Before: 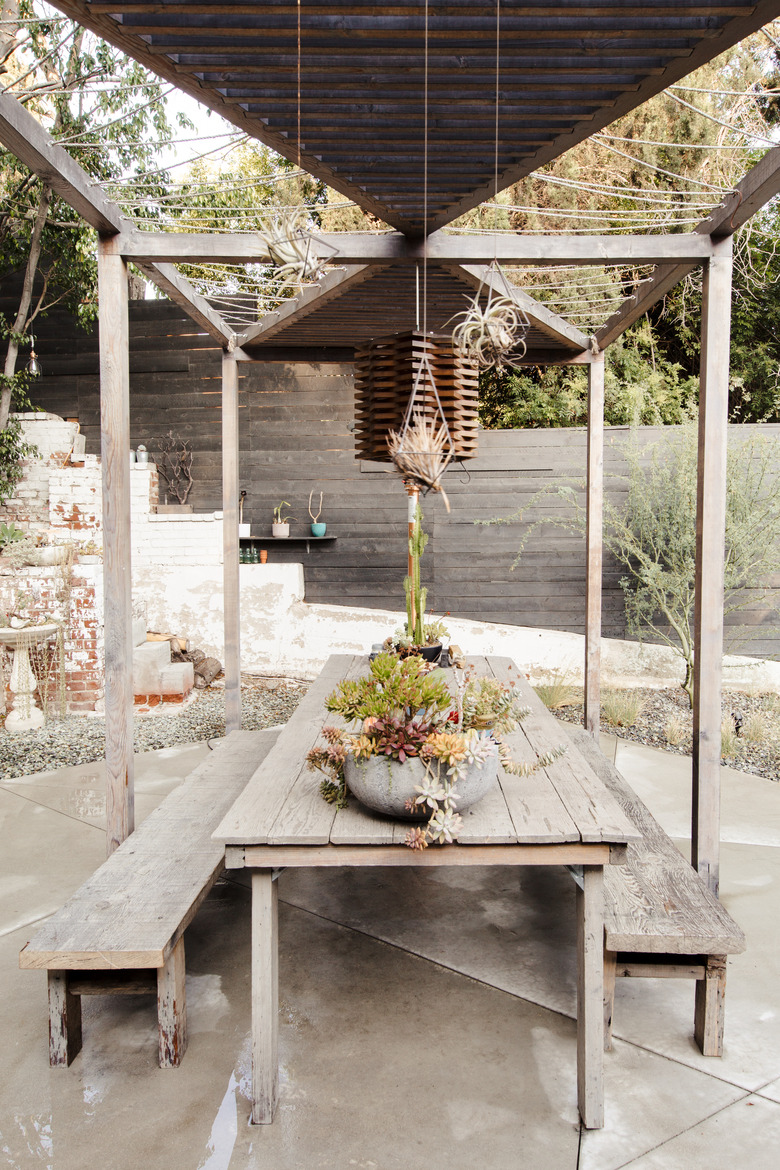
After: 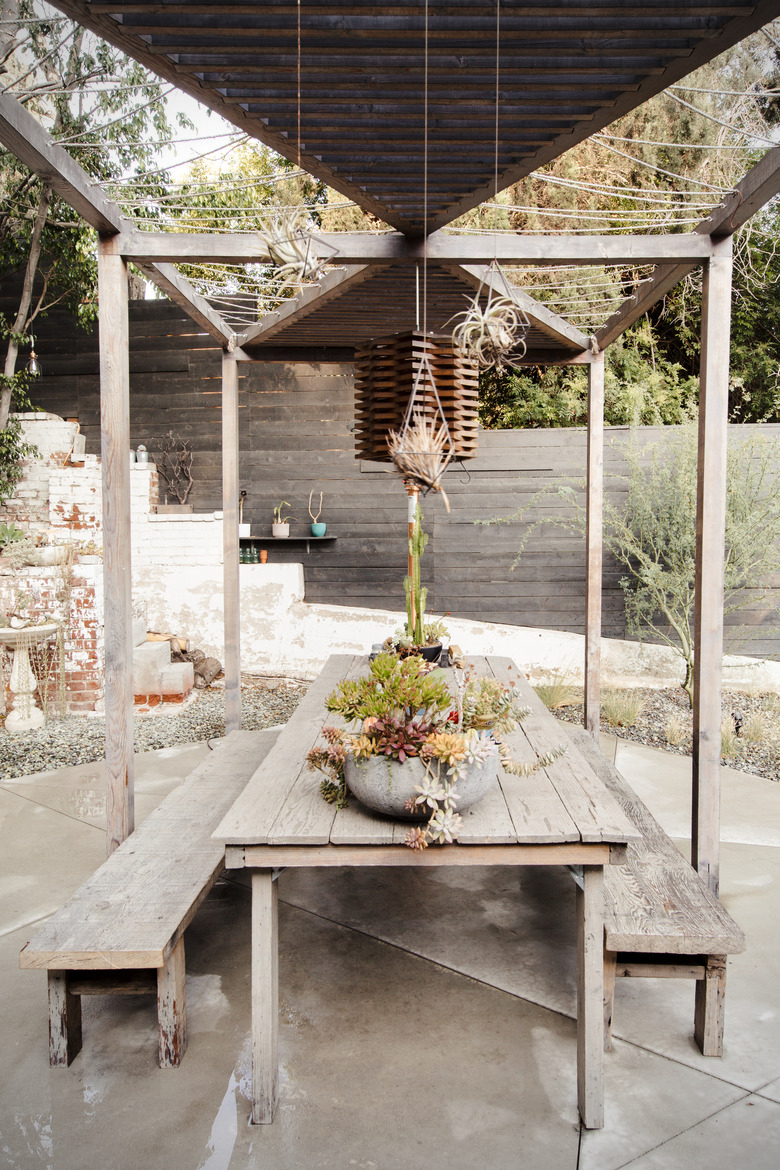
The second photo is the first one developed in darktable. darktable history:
vignetting: brightness -0.621, saturation -0.67, center (0, 0.006), unbound false
